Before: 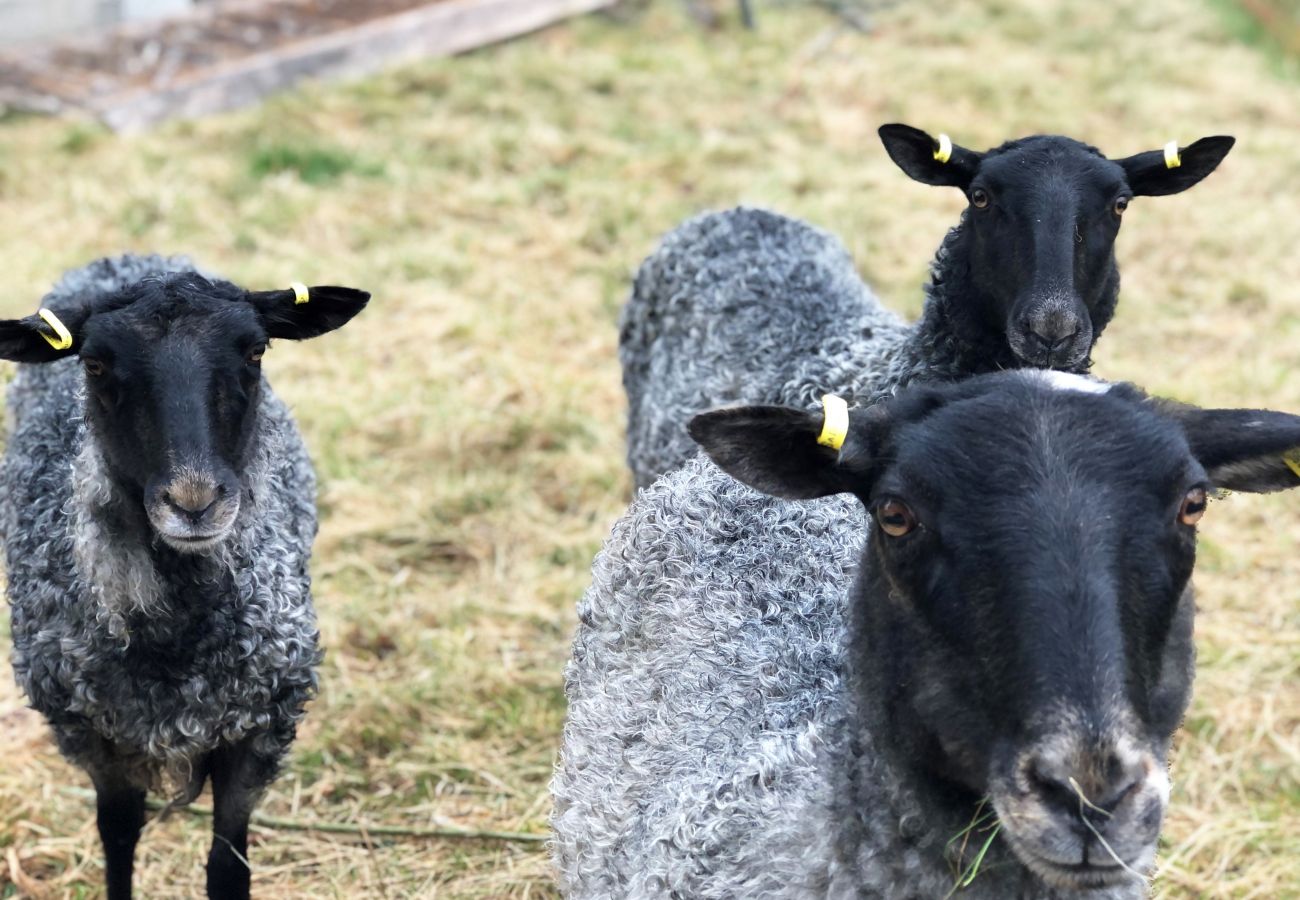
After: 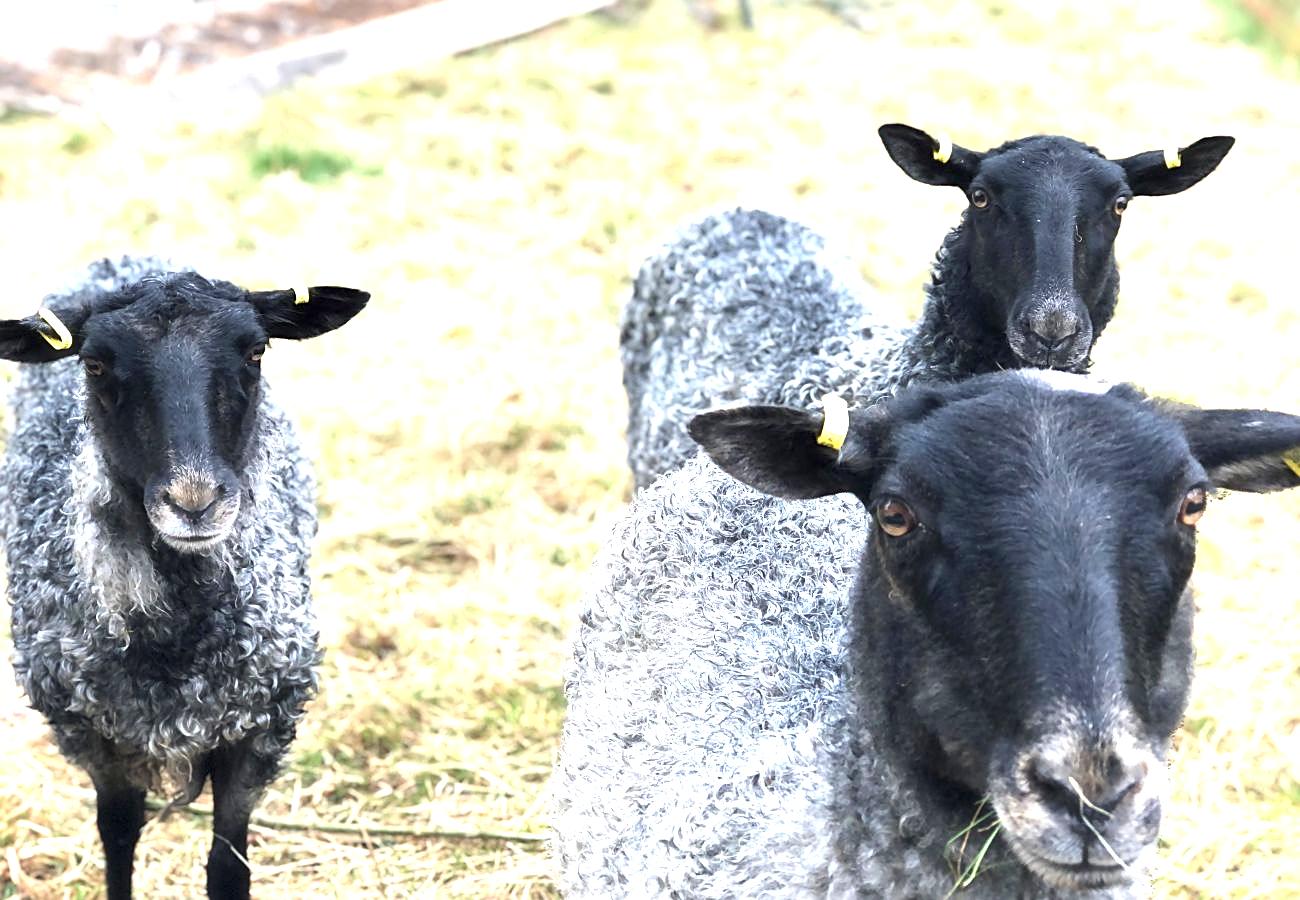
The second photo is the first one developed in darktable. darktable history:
haze removal: strength -0.05
exposure: black level correction 0, exposure 1.1 EV, compensate highlight preservation false
sharpen: on, module defaults
